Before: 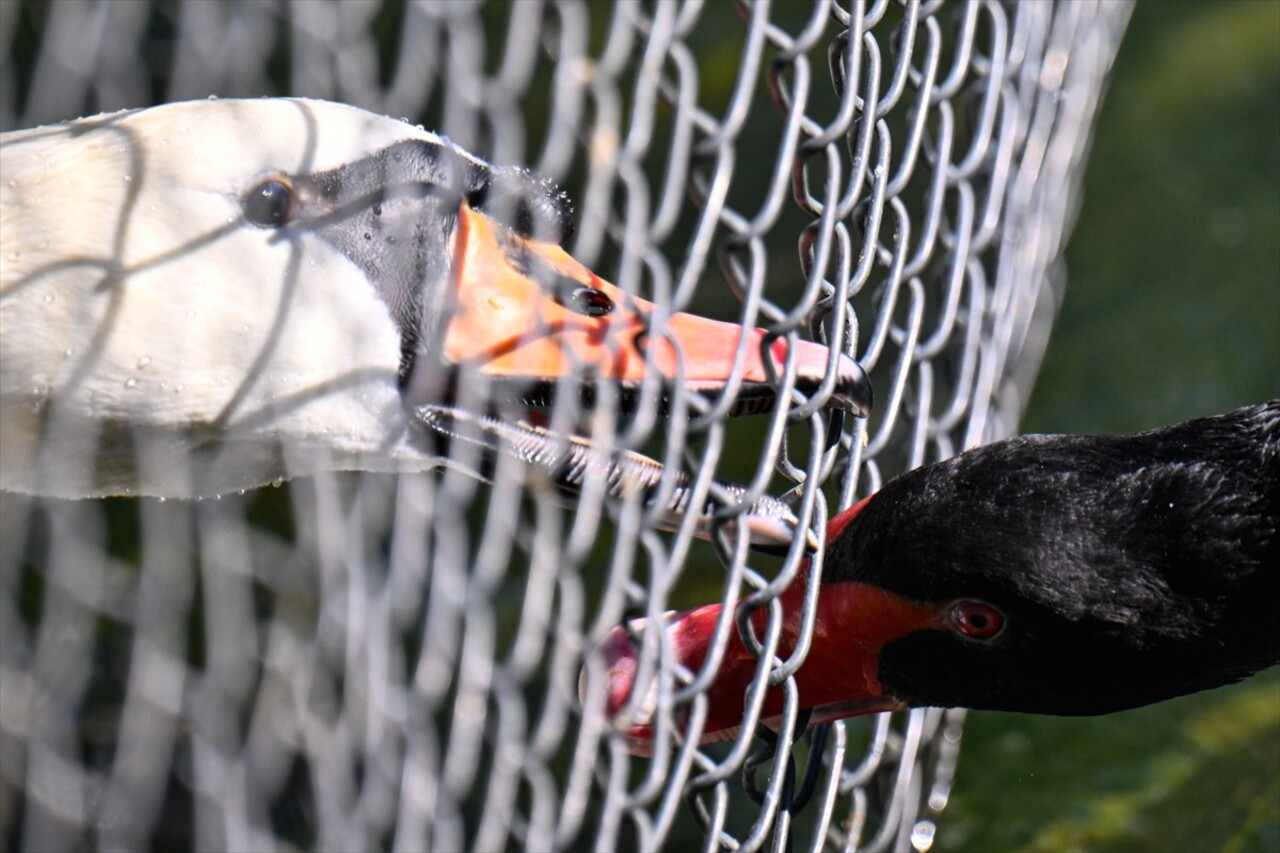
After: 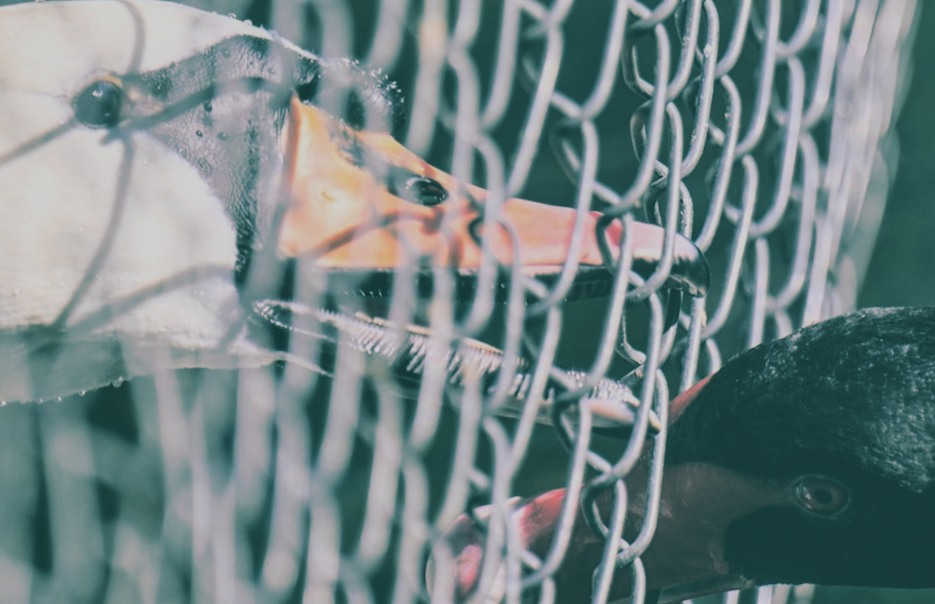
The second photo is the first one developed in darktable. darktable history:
color balance: lift [1.01, 1, 1, 1], gamma [1.097, 1, 1, 1], gain [0.85, 1, 1, 1]
local contrast: on, module defaults
split-toning: shadows › hue 183.6°, shadows › saturation 0.52, highlights › hue 0°, highlights › saturation 0
filmic rgb: black relative exposure -7.15 EV, white relative exposure 5.36 EV, hardness 3.02
rotate and perspective: rotation -2°, crop left 0.022, crop right 0.978, crop top 0.049, crop bottom 0.951
crop and rotate: left 11.831%, top 11.346%, right 13.429%, bottom 13.899%
exposure: black level correction -0.028, compensate highlight preservation false
